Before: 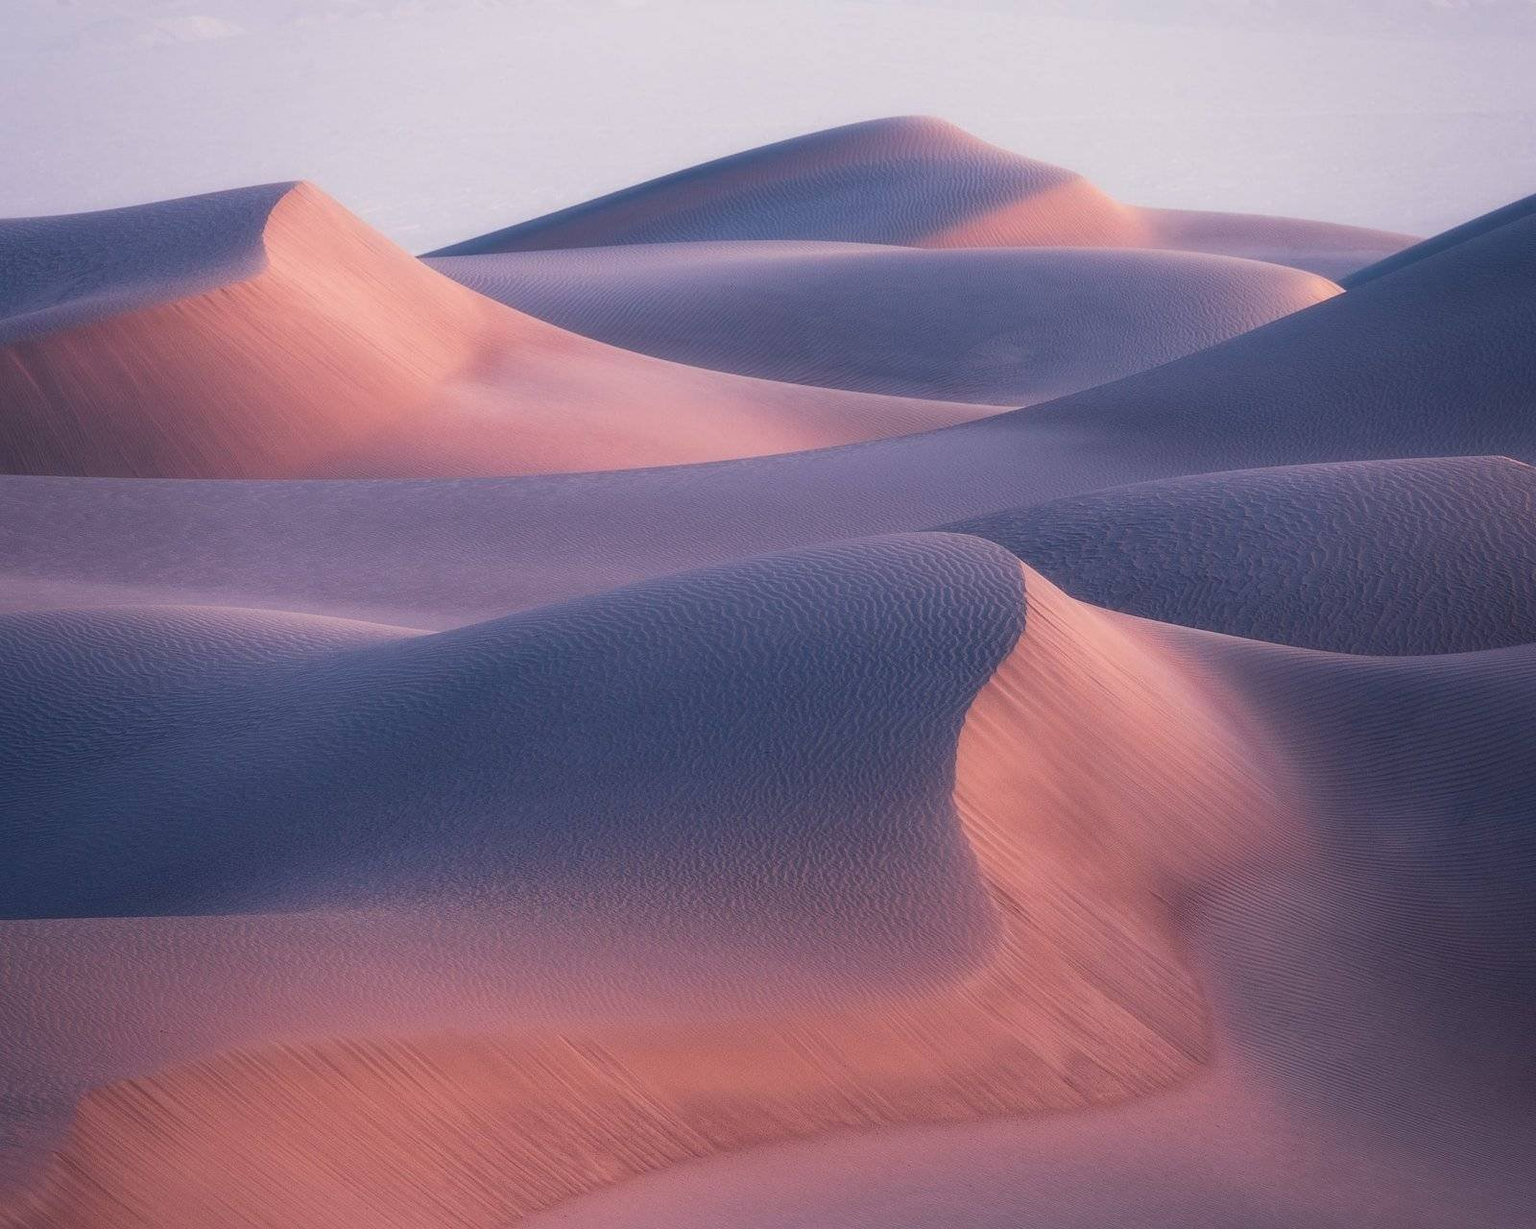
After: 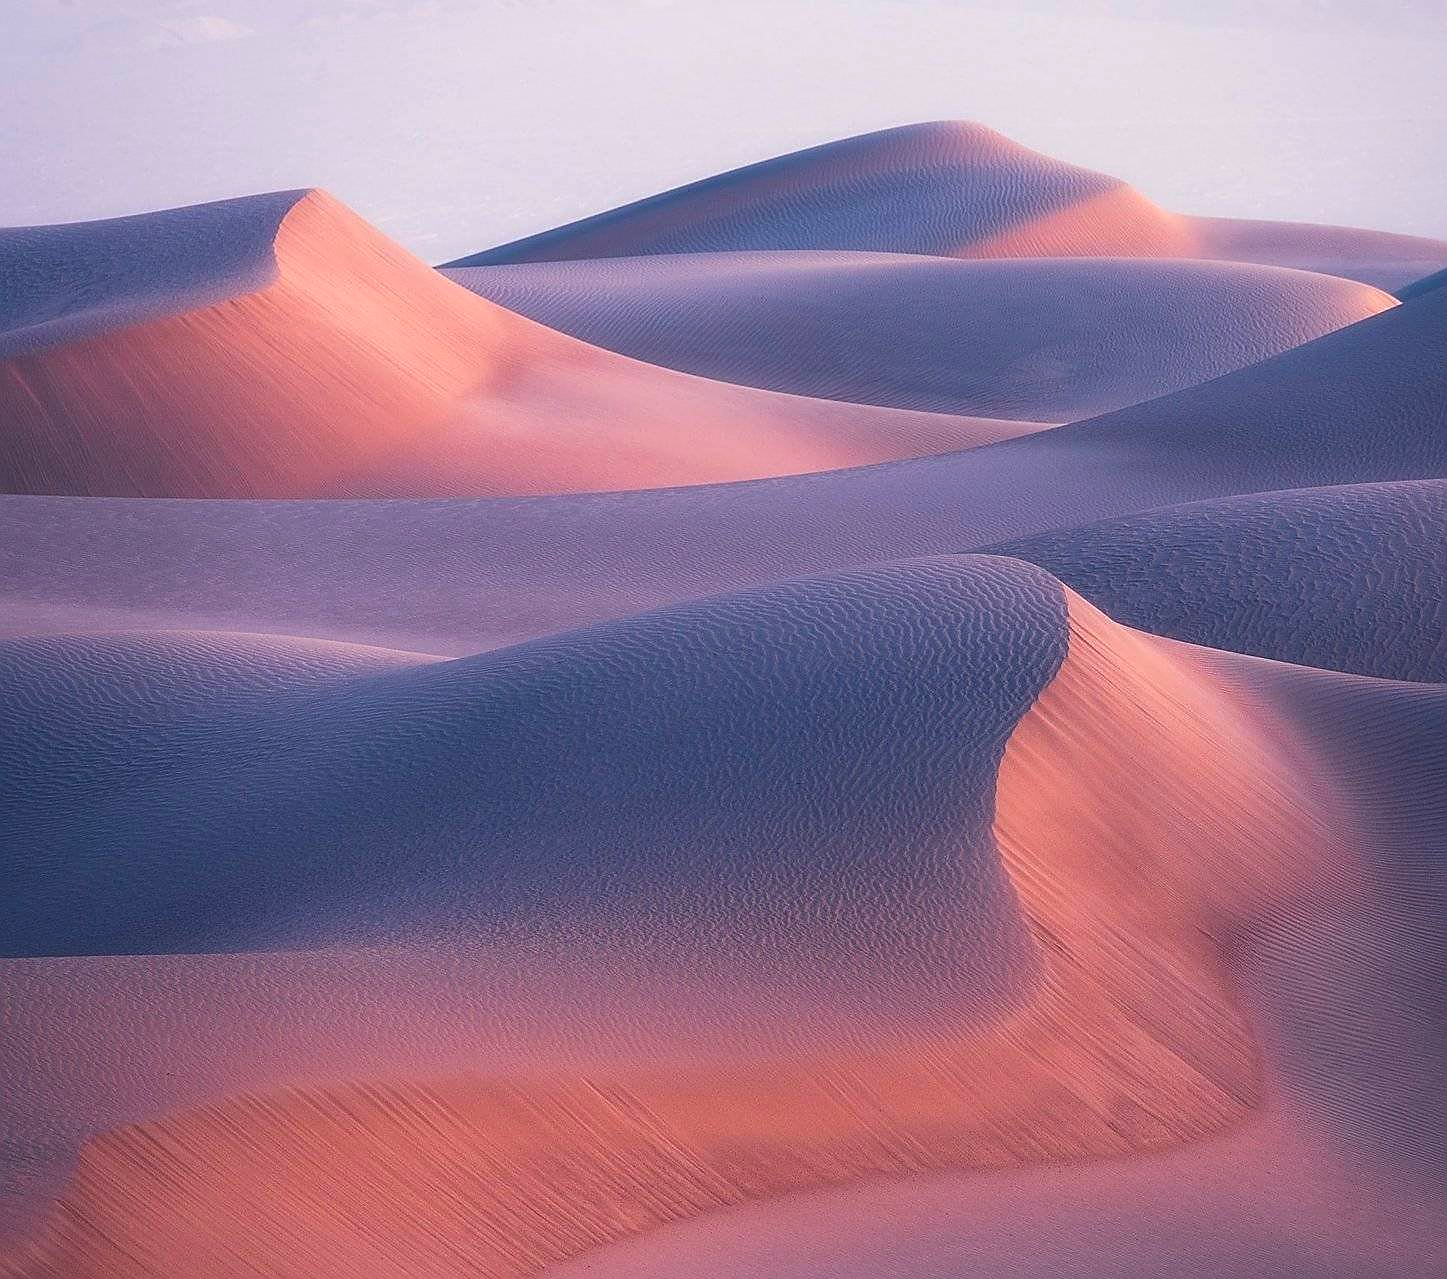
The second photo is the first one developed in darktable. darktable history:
sharpen: radius 1.426, amount 1.232, threshold 0.629
crop: right 9.515%, bottom 0.036%
color balance rgb: global offset › luminance 0.485%, perceptual saturation grading › global saturation 30.683%, perceptual brilliance grading › global brilliance 3.519%
